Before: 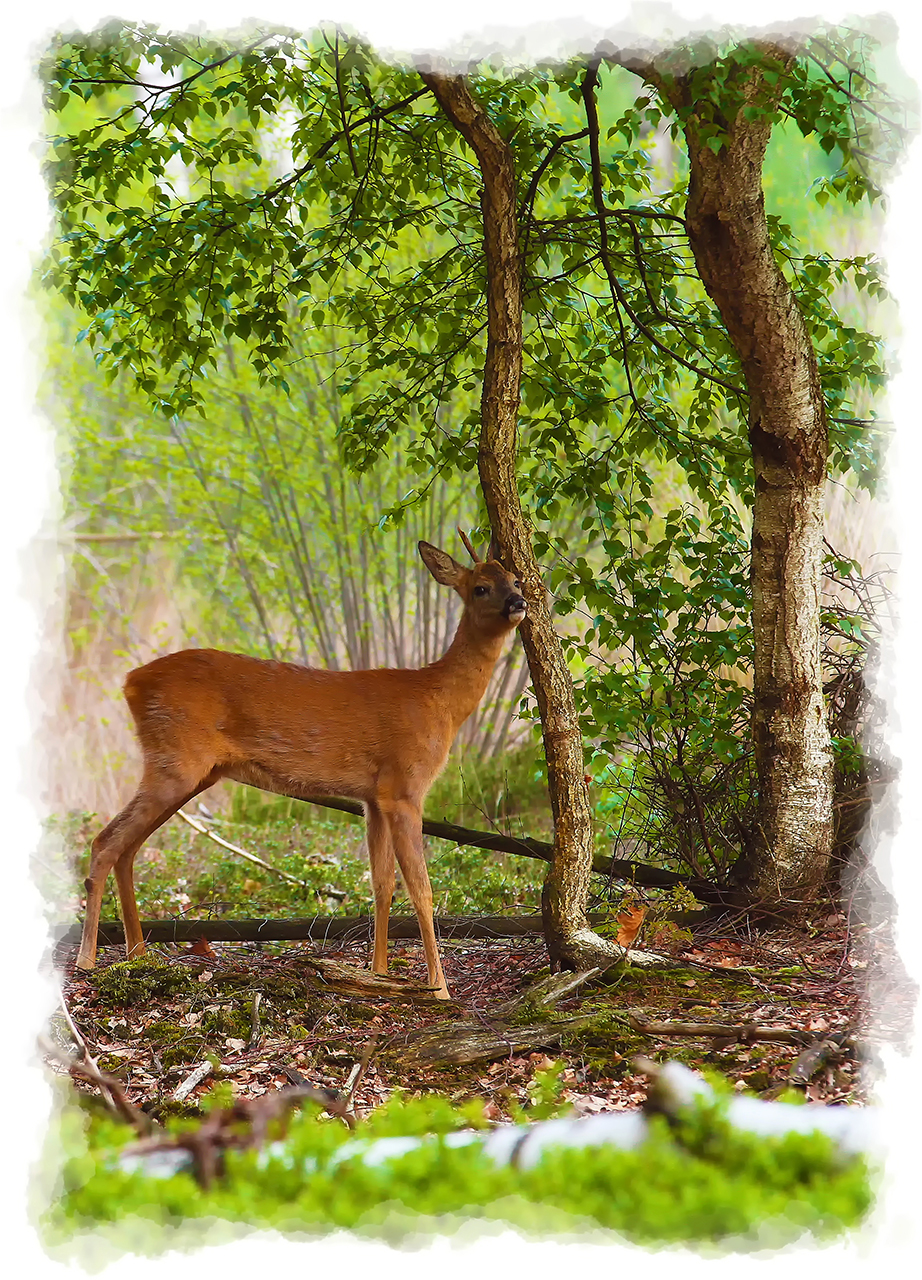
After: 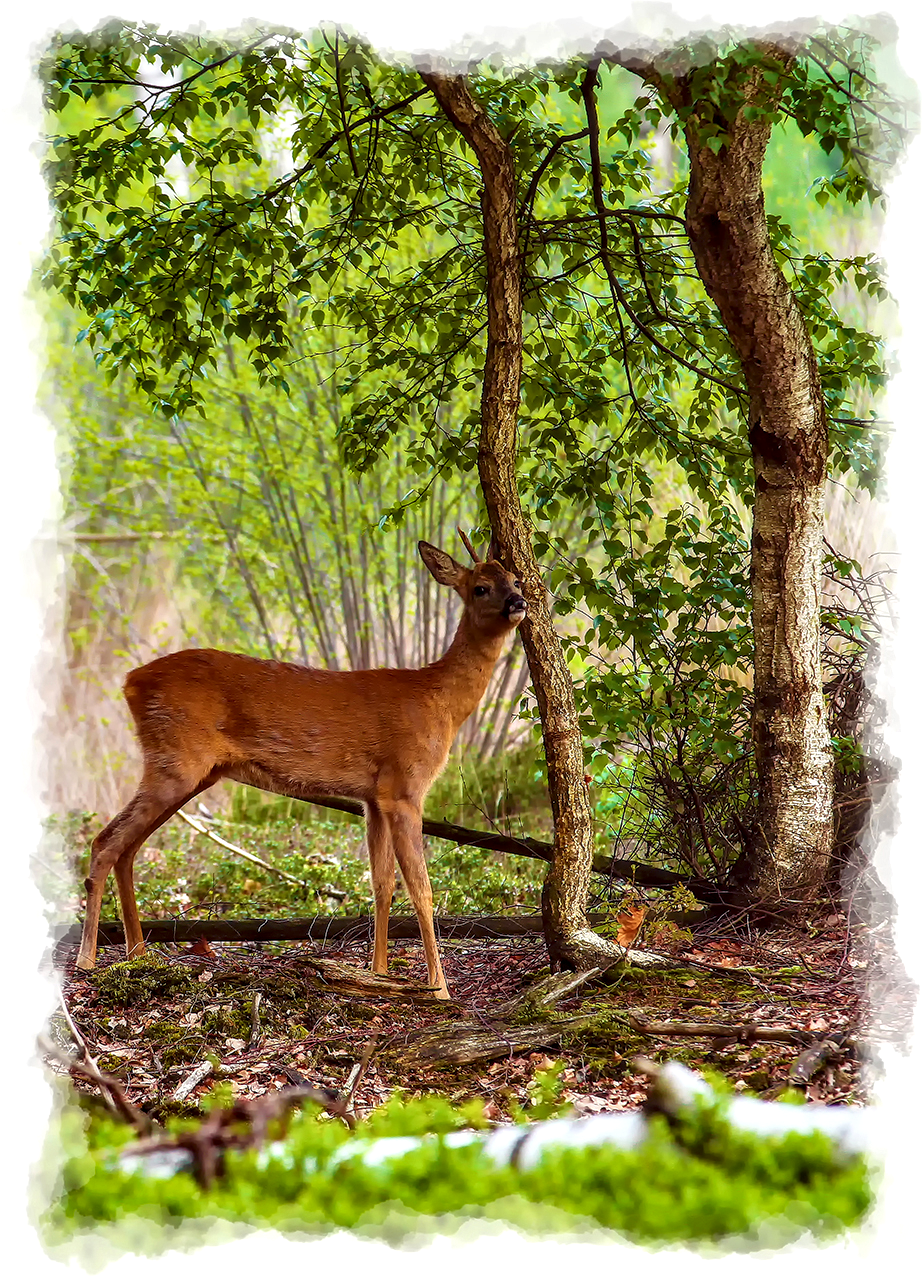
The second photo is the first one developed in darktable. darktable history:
local contrast: detail 160%
color balance rgb: shadows lift › luminance 0.56%, shadows lift › chroma 6.933%, shadows lift › hue 302.05°, linear chroma grading › global chroma 0.733%, perceptual saturation grading › global saturation -1.452%, global vibrance 14.862%
